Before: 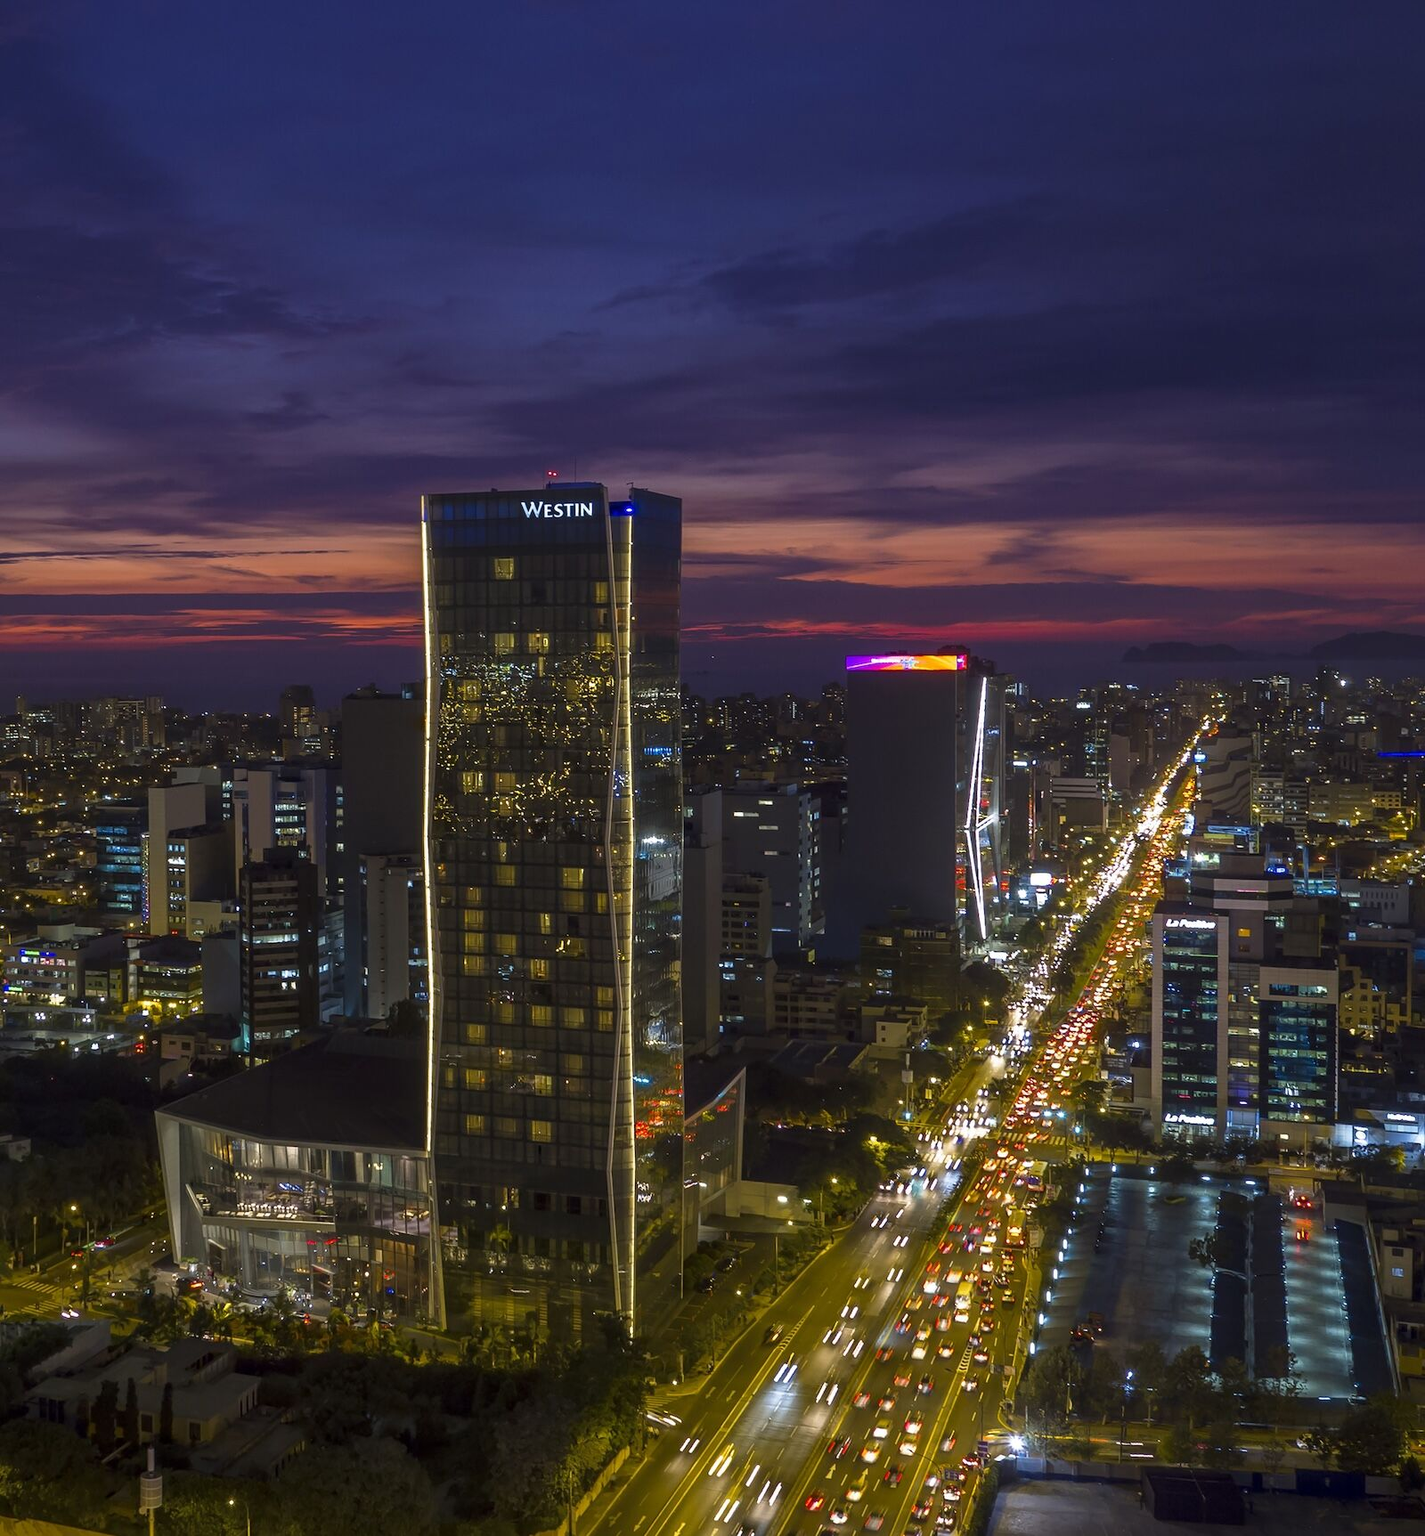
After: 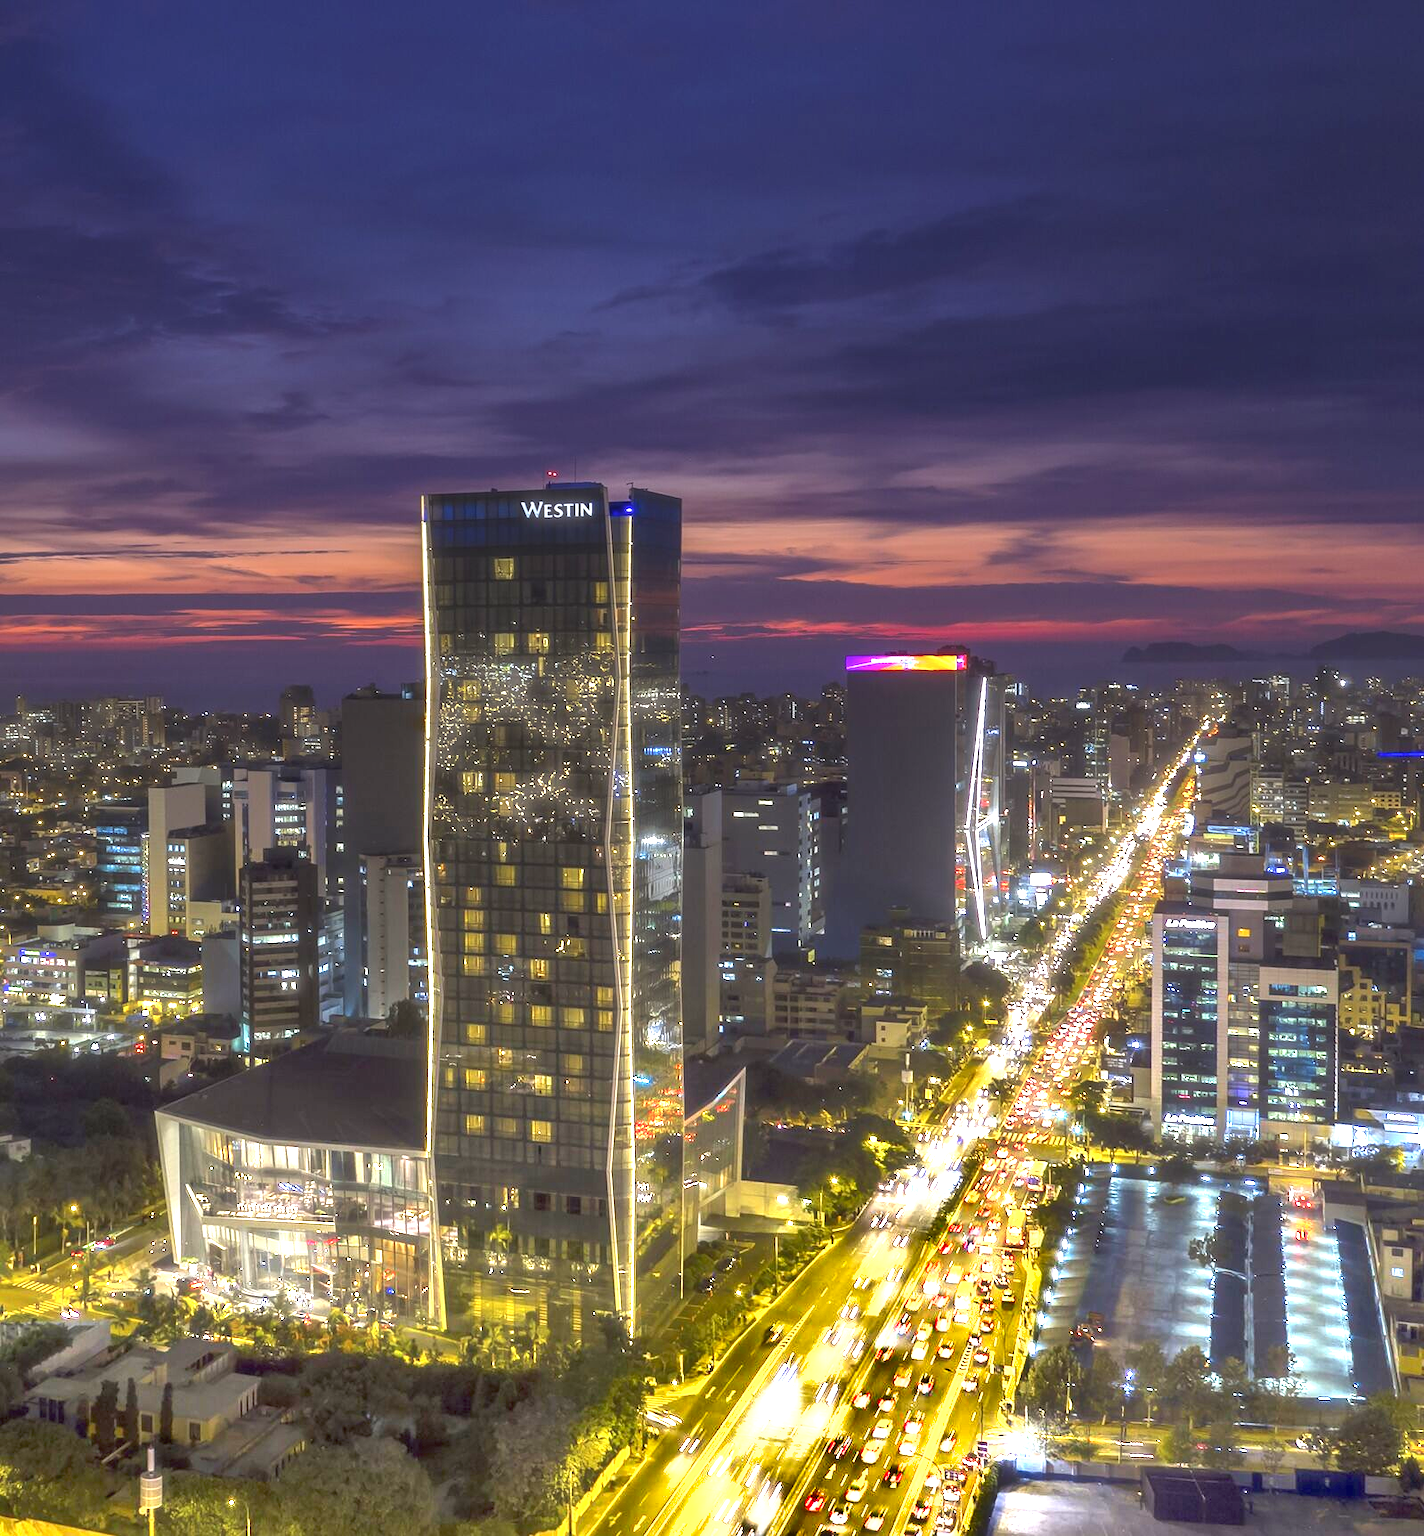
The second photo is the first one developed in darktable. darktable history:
shadows and highlights: radius 118.69, shadows 42.21, highlights -61.56, soften with gaussian
graduated density: density -3.9 EV
haze removal: strength -0.1, adaptive false
